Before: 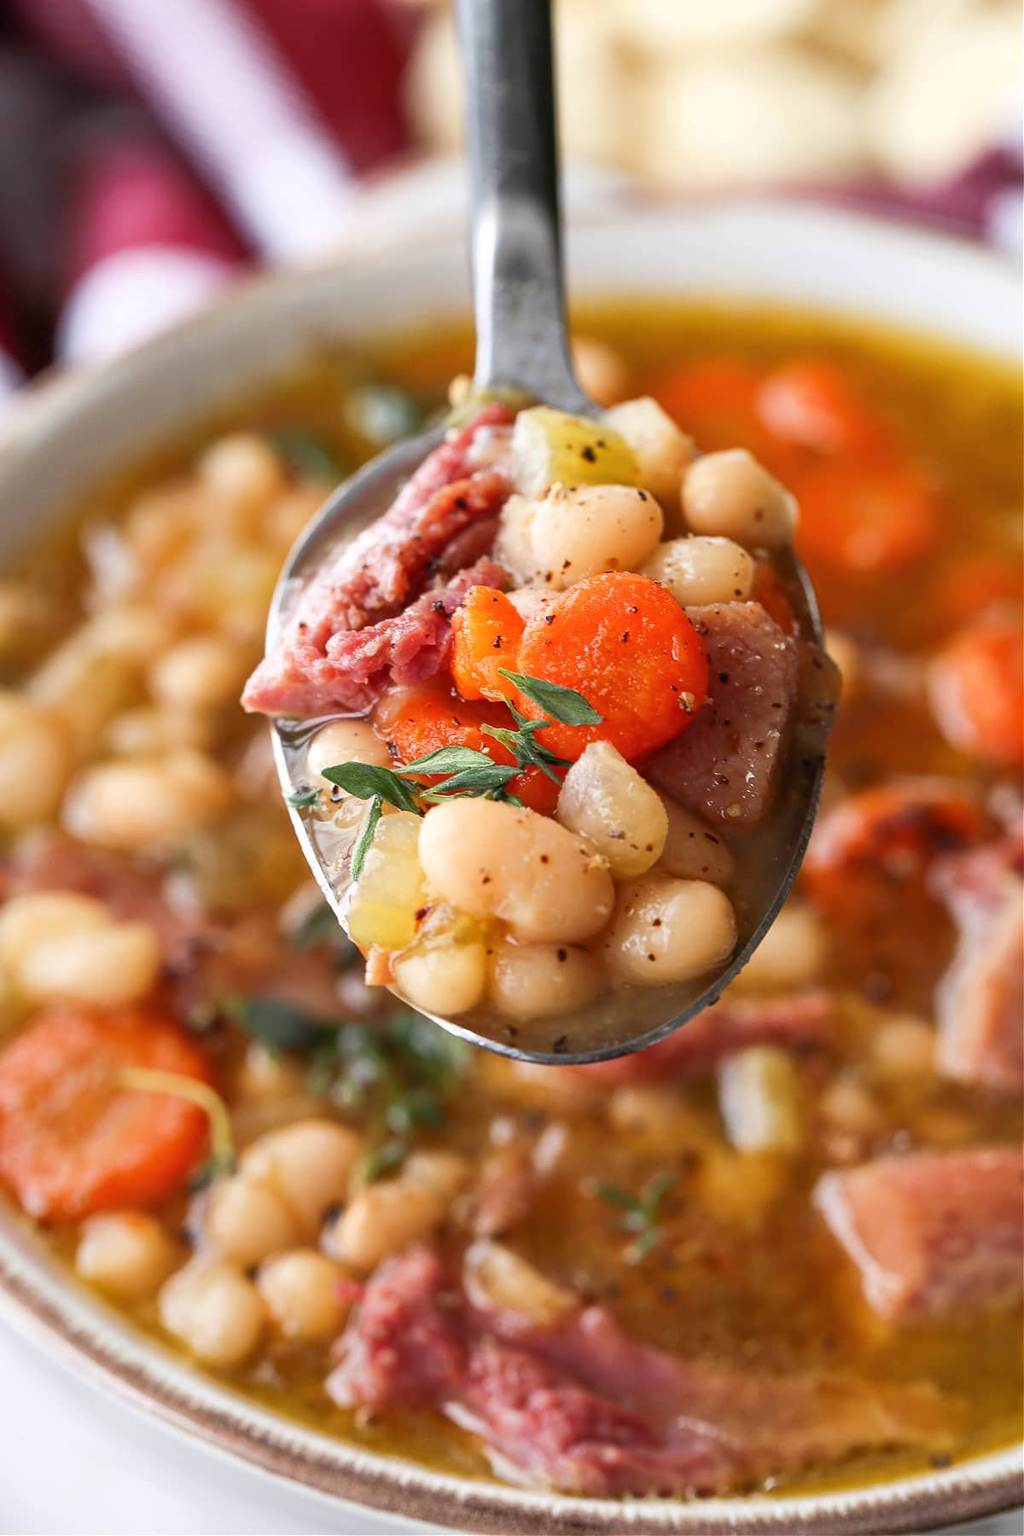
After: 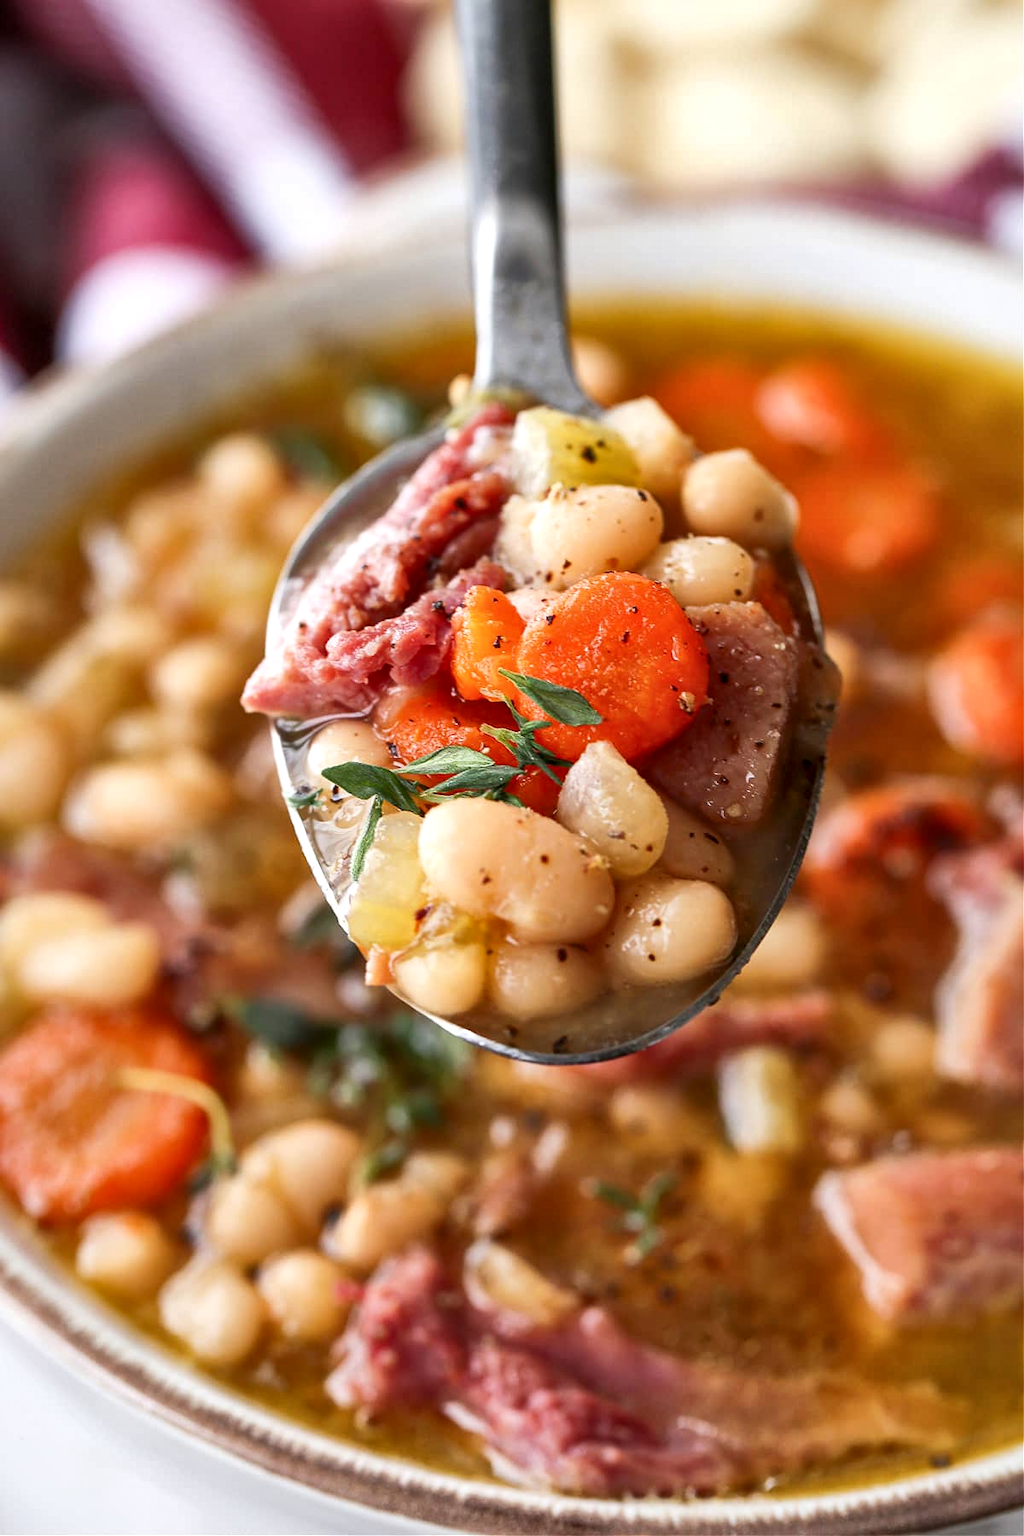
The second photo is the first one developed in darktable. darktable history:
local contrast: mode bilateral grid, contrast 21, coarseness 49, detail 148%, midtone range 0.2
